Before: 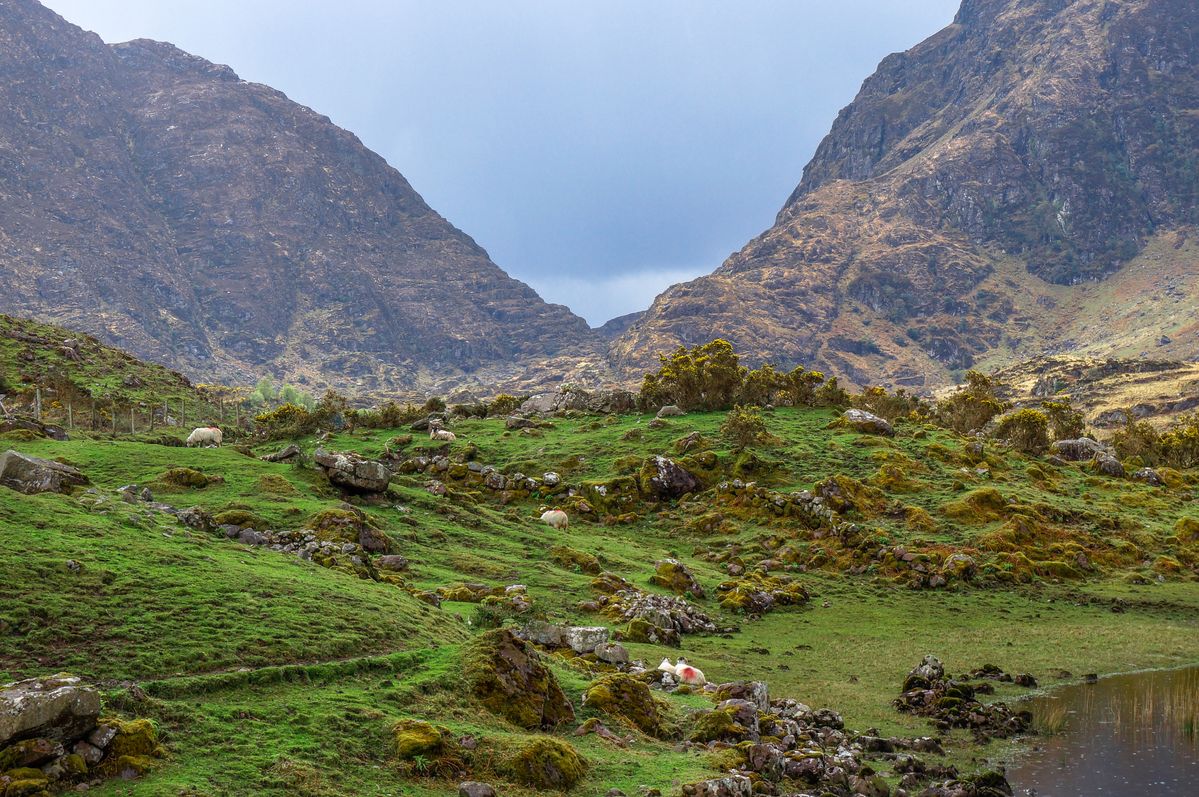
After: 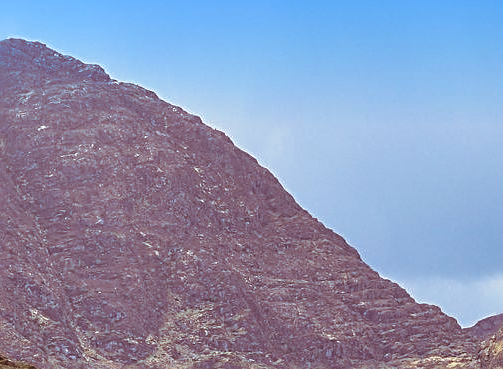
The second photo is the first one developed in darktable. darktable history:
sharpen: radius 2.584, amount 0.688
crop and rotate: left 10.817%, top 0.062%, right 47.194%, bottom 53.626%
graduated density: density 2.02 EV, hardness 44%, rotation 0.374°, offset 8.21, hue 208.8°, saturation 97%
split-toning: on, module defaults
